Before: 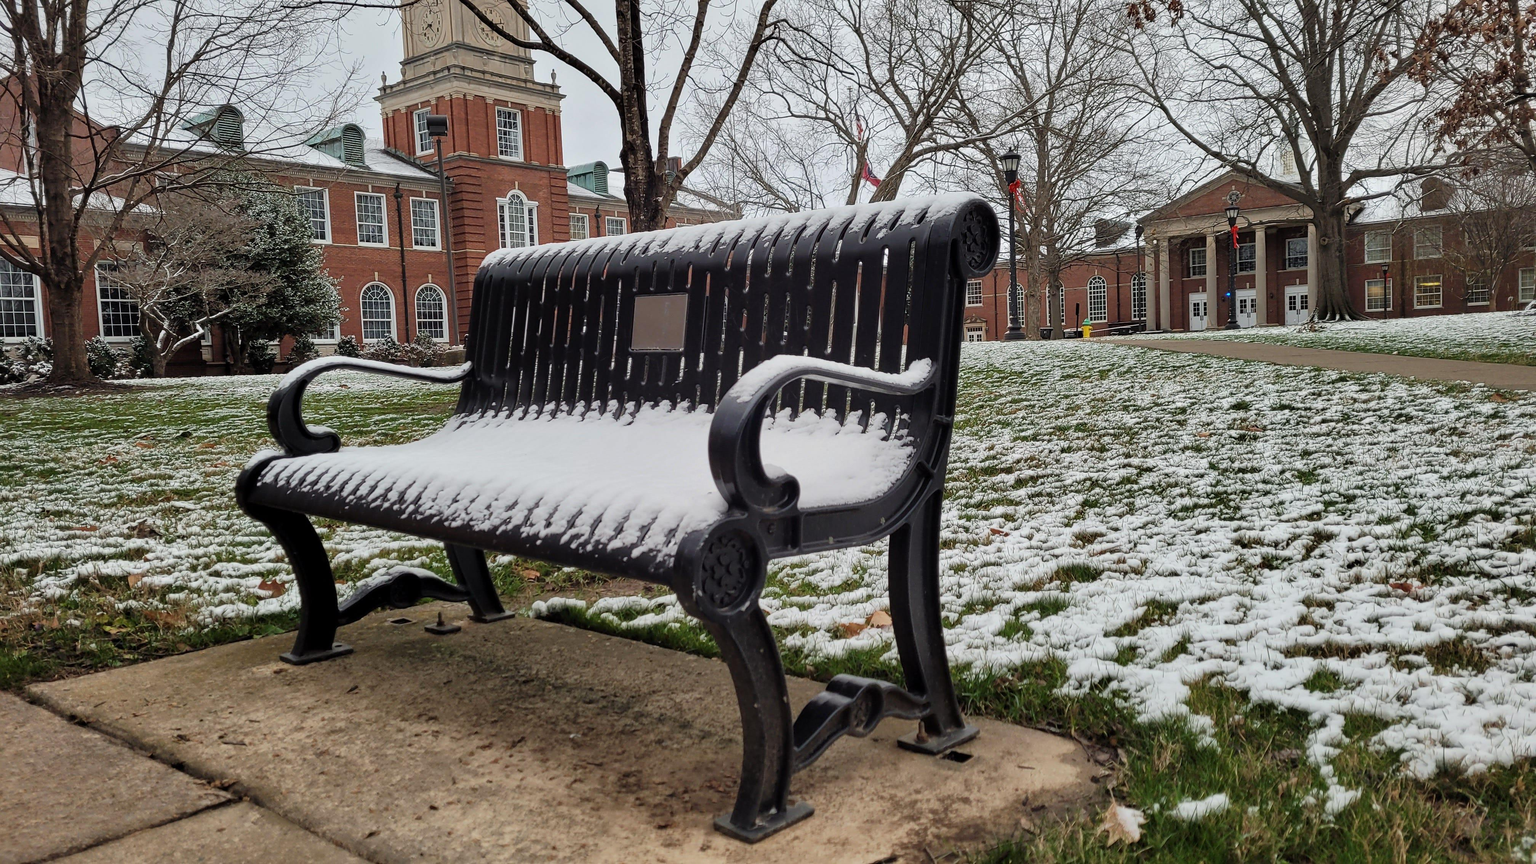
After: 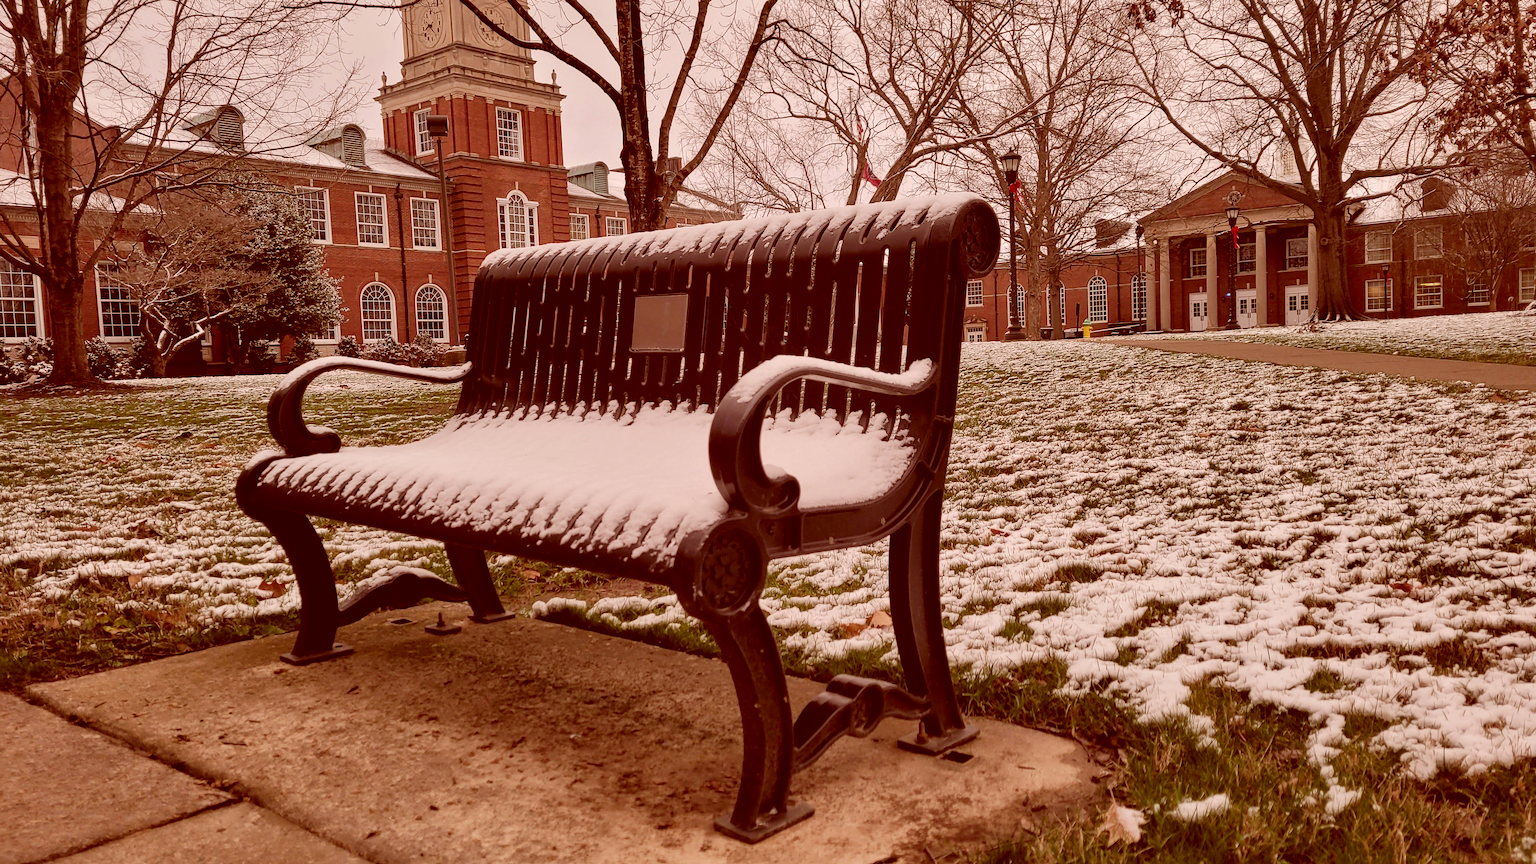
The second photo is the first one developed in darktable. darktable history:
color correction: highlights a* 9.26, highlights b* 8.45, shadows a* 39.35, shadows b* 39.69, saturation 0.802
